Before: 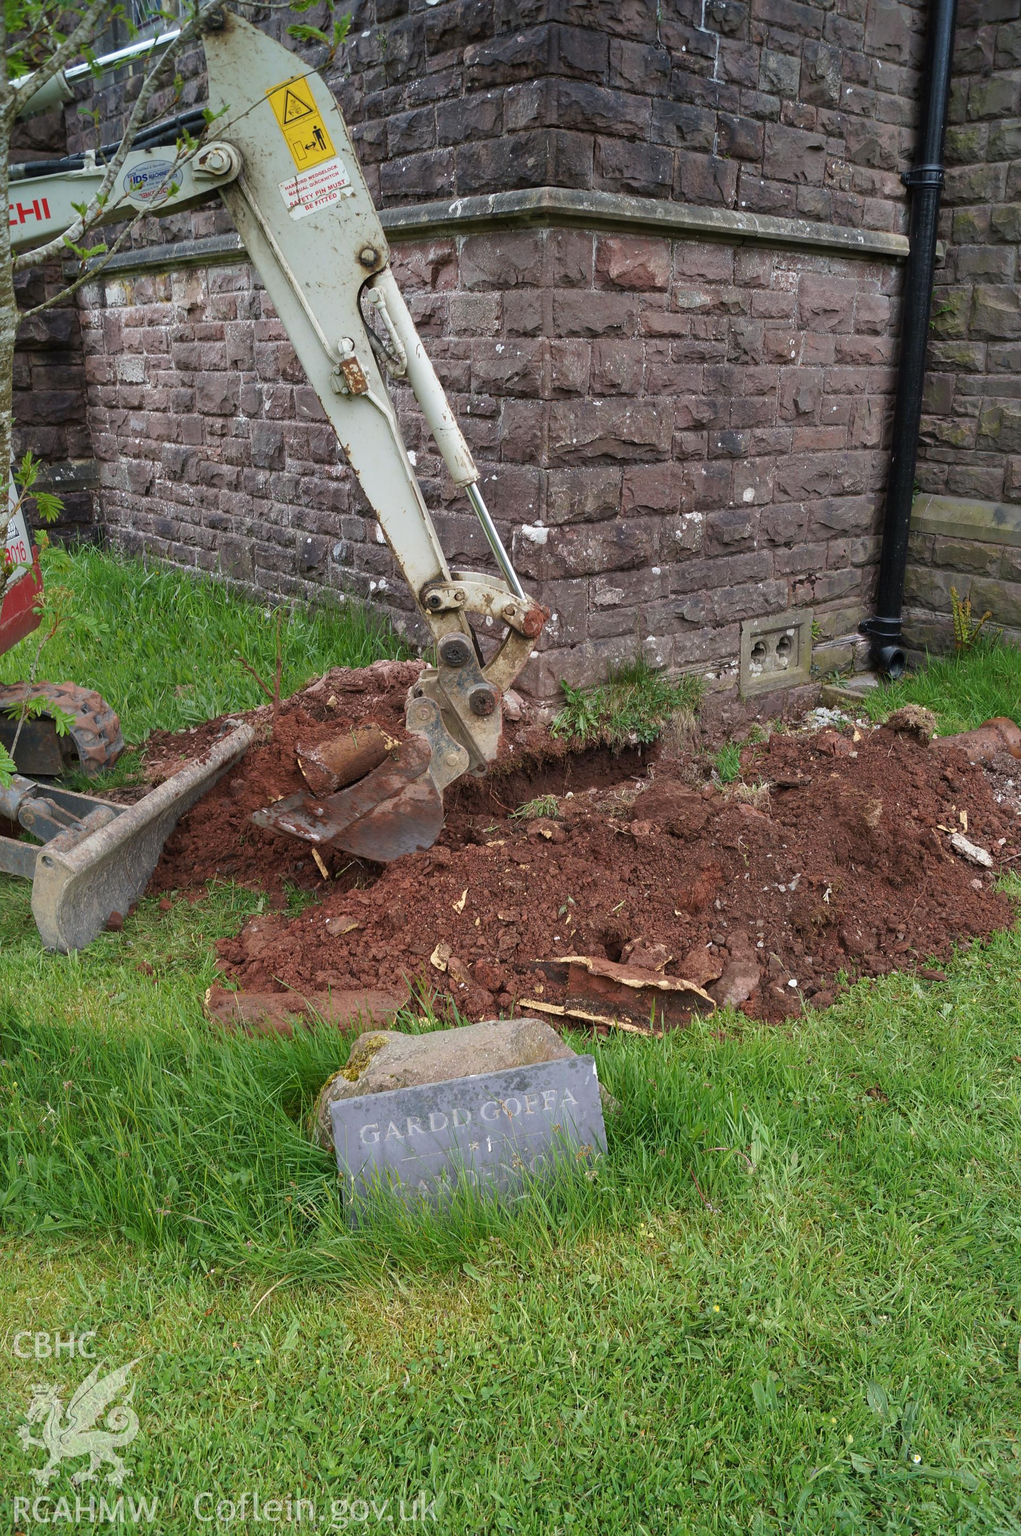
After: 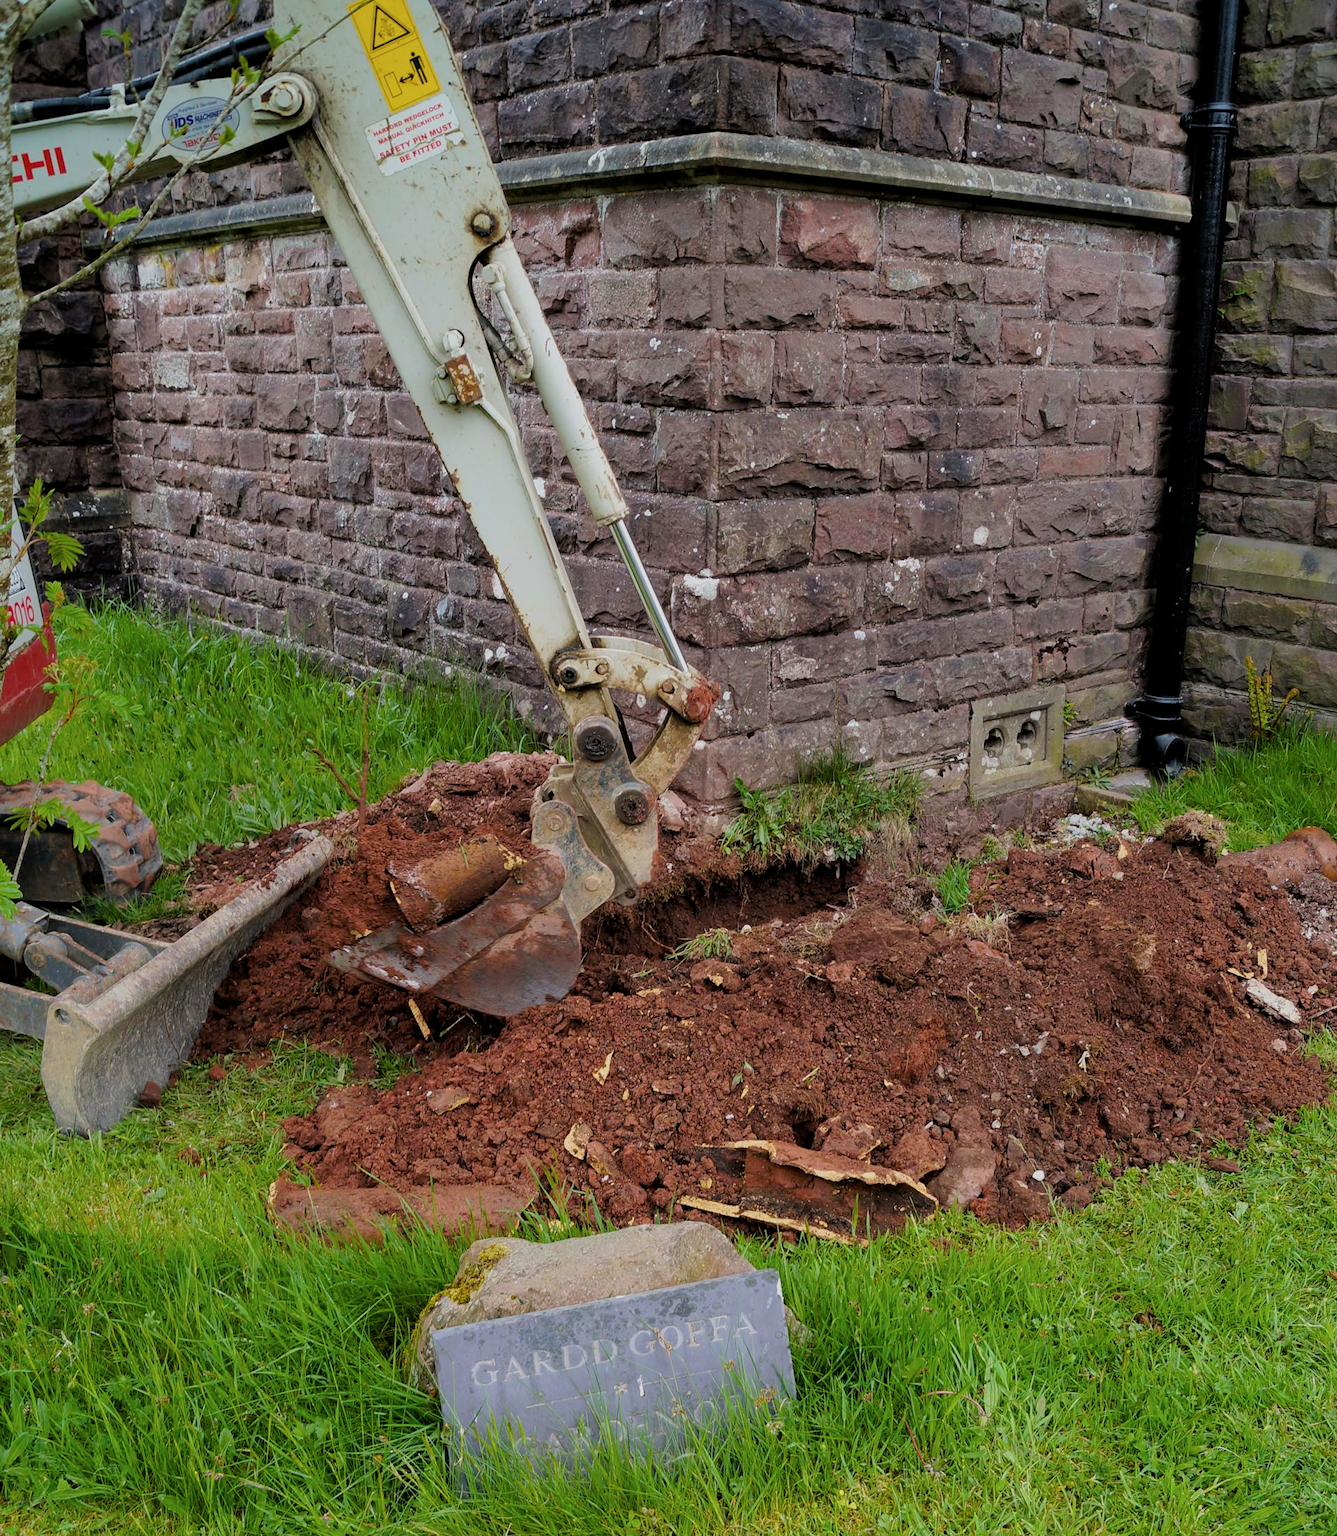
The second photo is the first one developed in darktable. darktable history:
exposure: black level correction 0.001, compensate highlight preservation false
contrast brightness saturation: saturation -0.064
color balance rgb: shadows fall-off 102.668%, perceptual saturation grading › global saturation 29.793%, mask middle-gray fulcrum 23.066%, global vibrance 20%
filmic rgb: black relative exposure -7.56 EV, white relative exposure 4.62 EV, threshold -0.318 EV, transition 3.19 EV, structure ↔ texture 99.84%, target black luminance 0%, hardness 3.52, latitude 50.32%, contrast 1.039, highlights saturation mix 8.73%, shadows ↔ highlights balance -0.199%, enable highlight reconstruction true
crop: top 5.614%, bottom 18.049%
